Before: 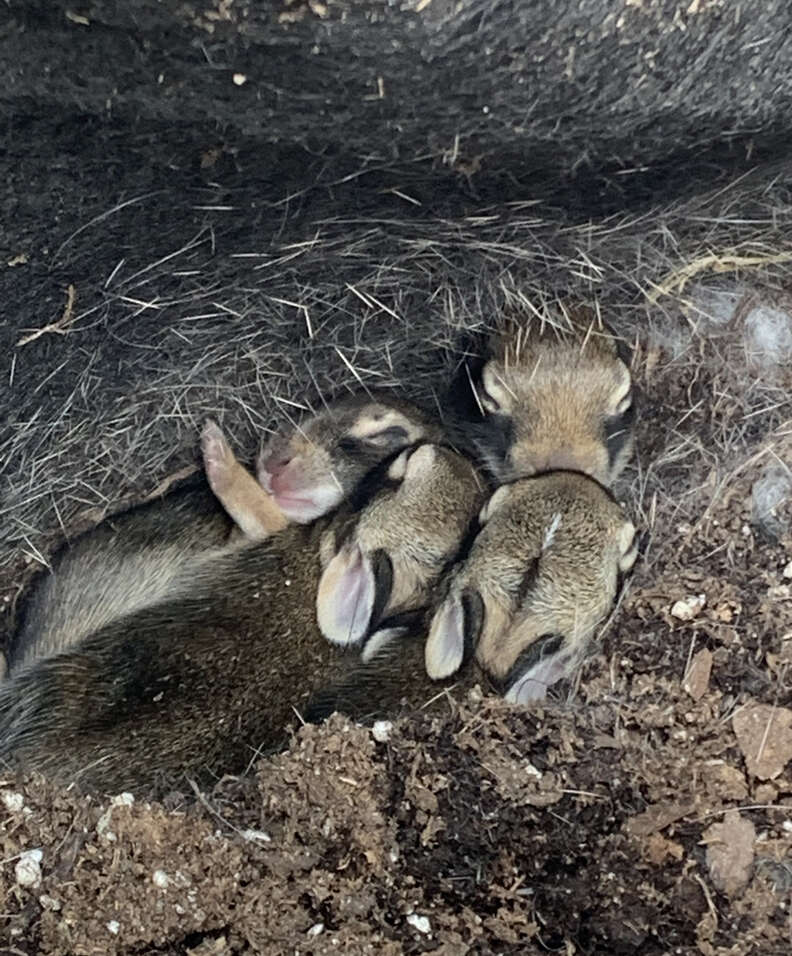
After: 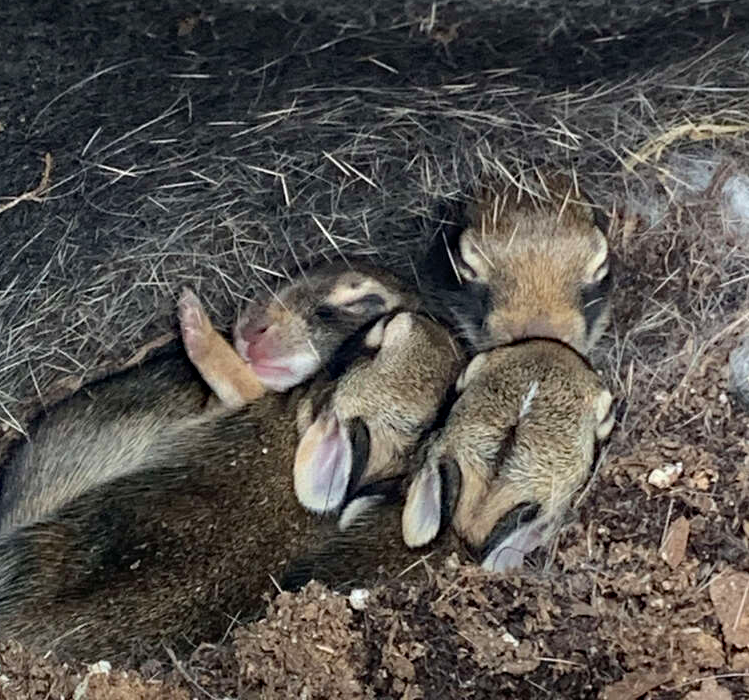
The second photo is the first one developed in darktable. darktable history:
haze removal: compatibility mode true, adaptive false
crop and rotate: left 2.935%, top 13.877%, right 2.458%, bottom 12.818%
